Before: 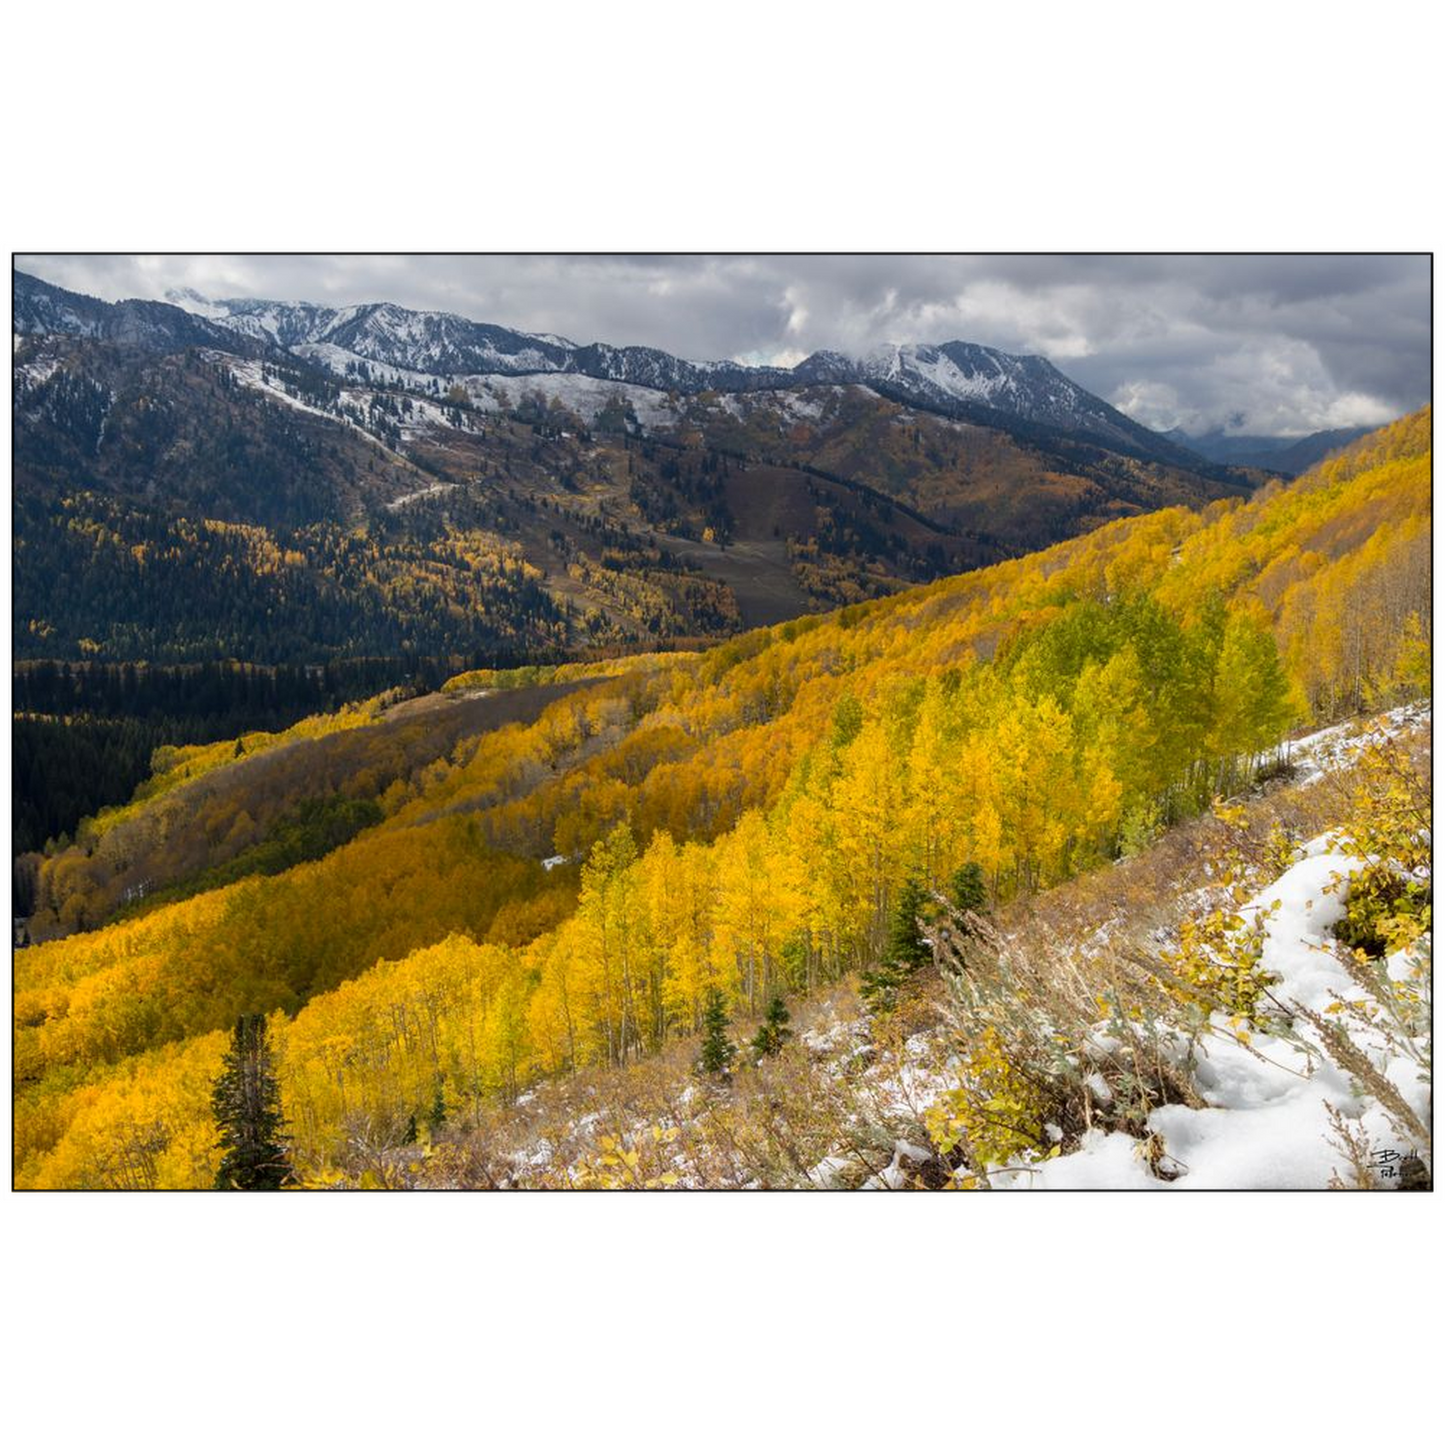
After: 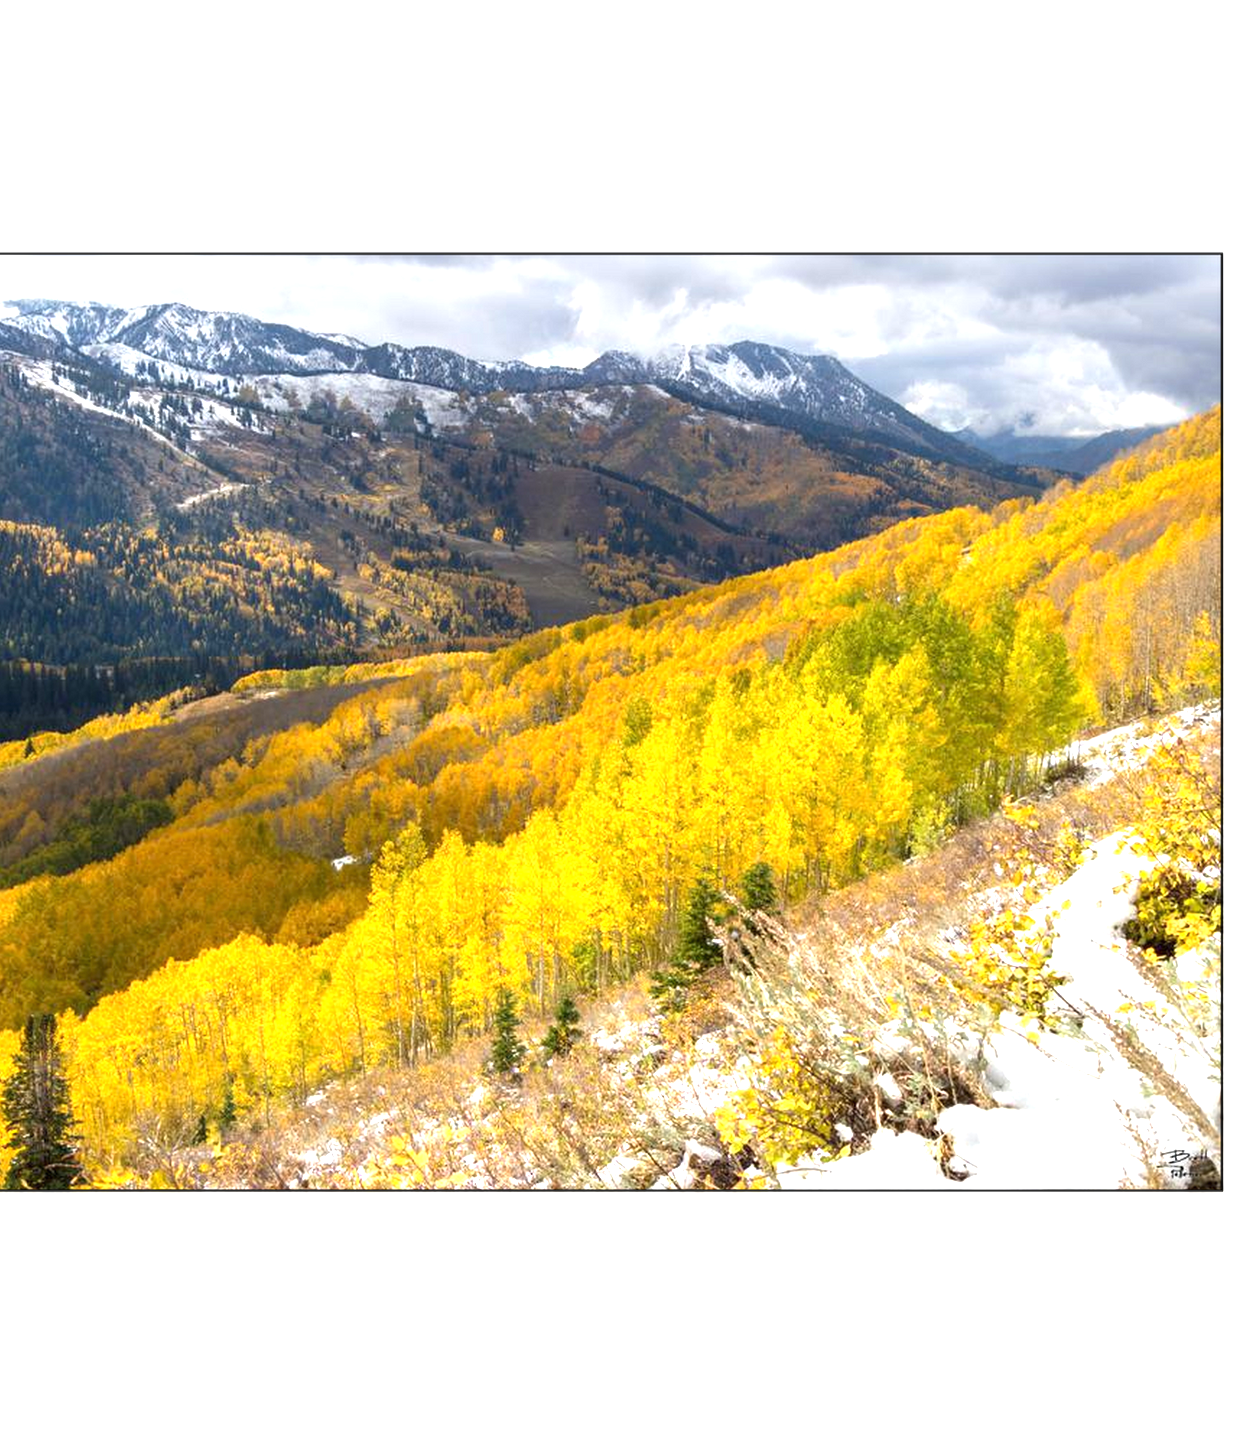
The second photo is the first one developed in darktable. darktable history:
crop and rotate: left 14.584%
exposure: black level correction 0, exposure 1.2 EV, compensate exposure bias true, compensate highlight preservation false
